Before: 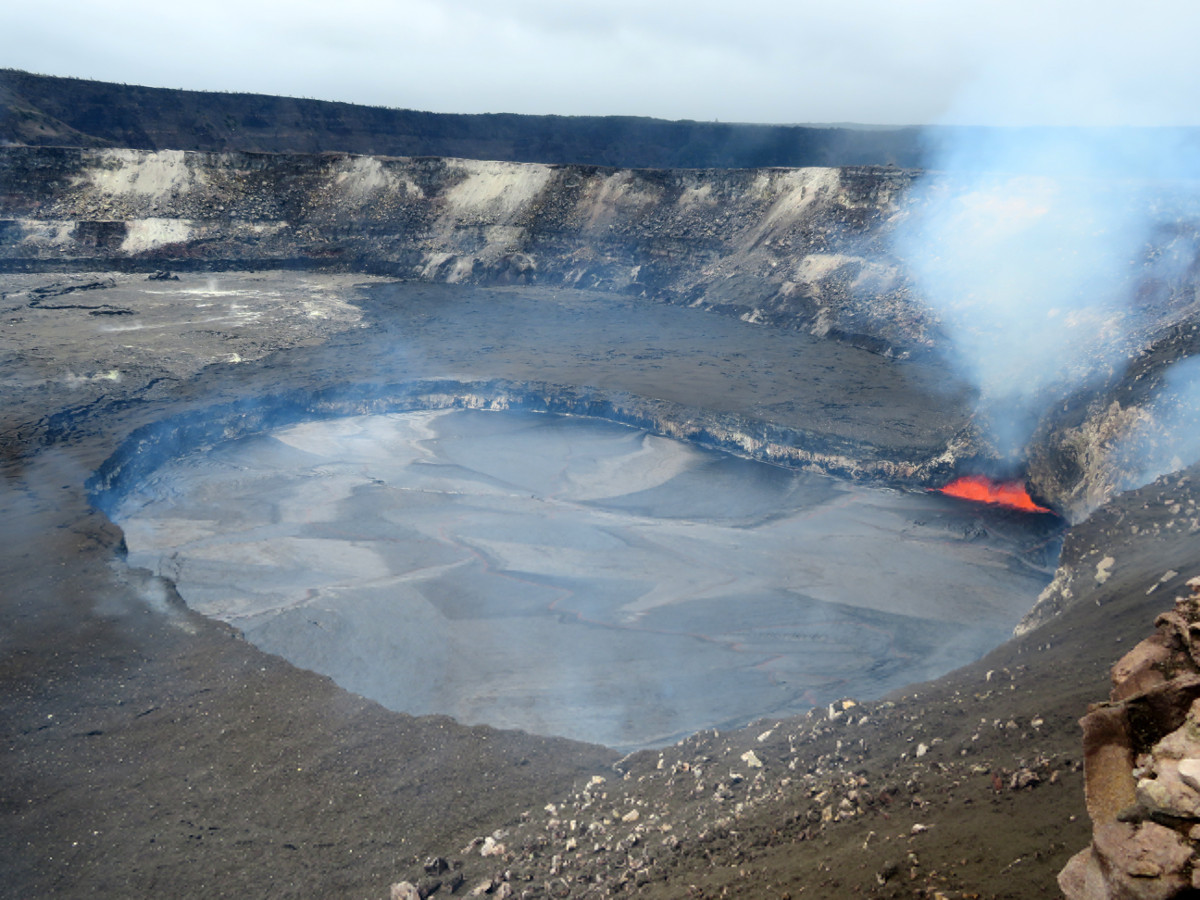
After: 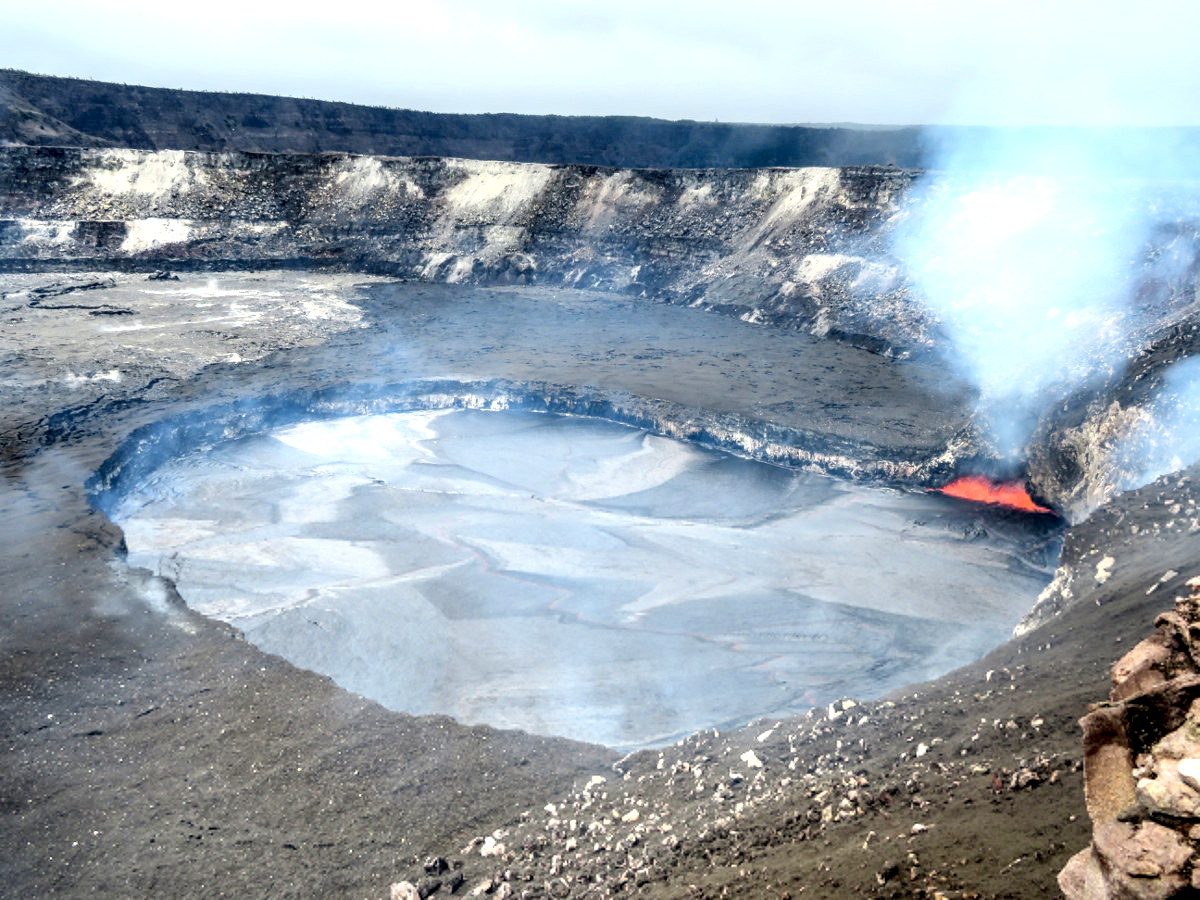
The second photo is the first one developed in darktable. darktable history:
contrast brightness saturation: contrast 0.1, brightness 0.301, saturation 0.14
local contrast: detail 203%
